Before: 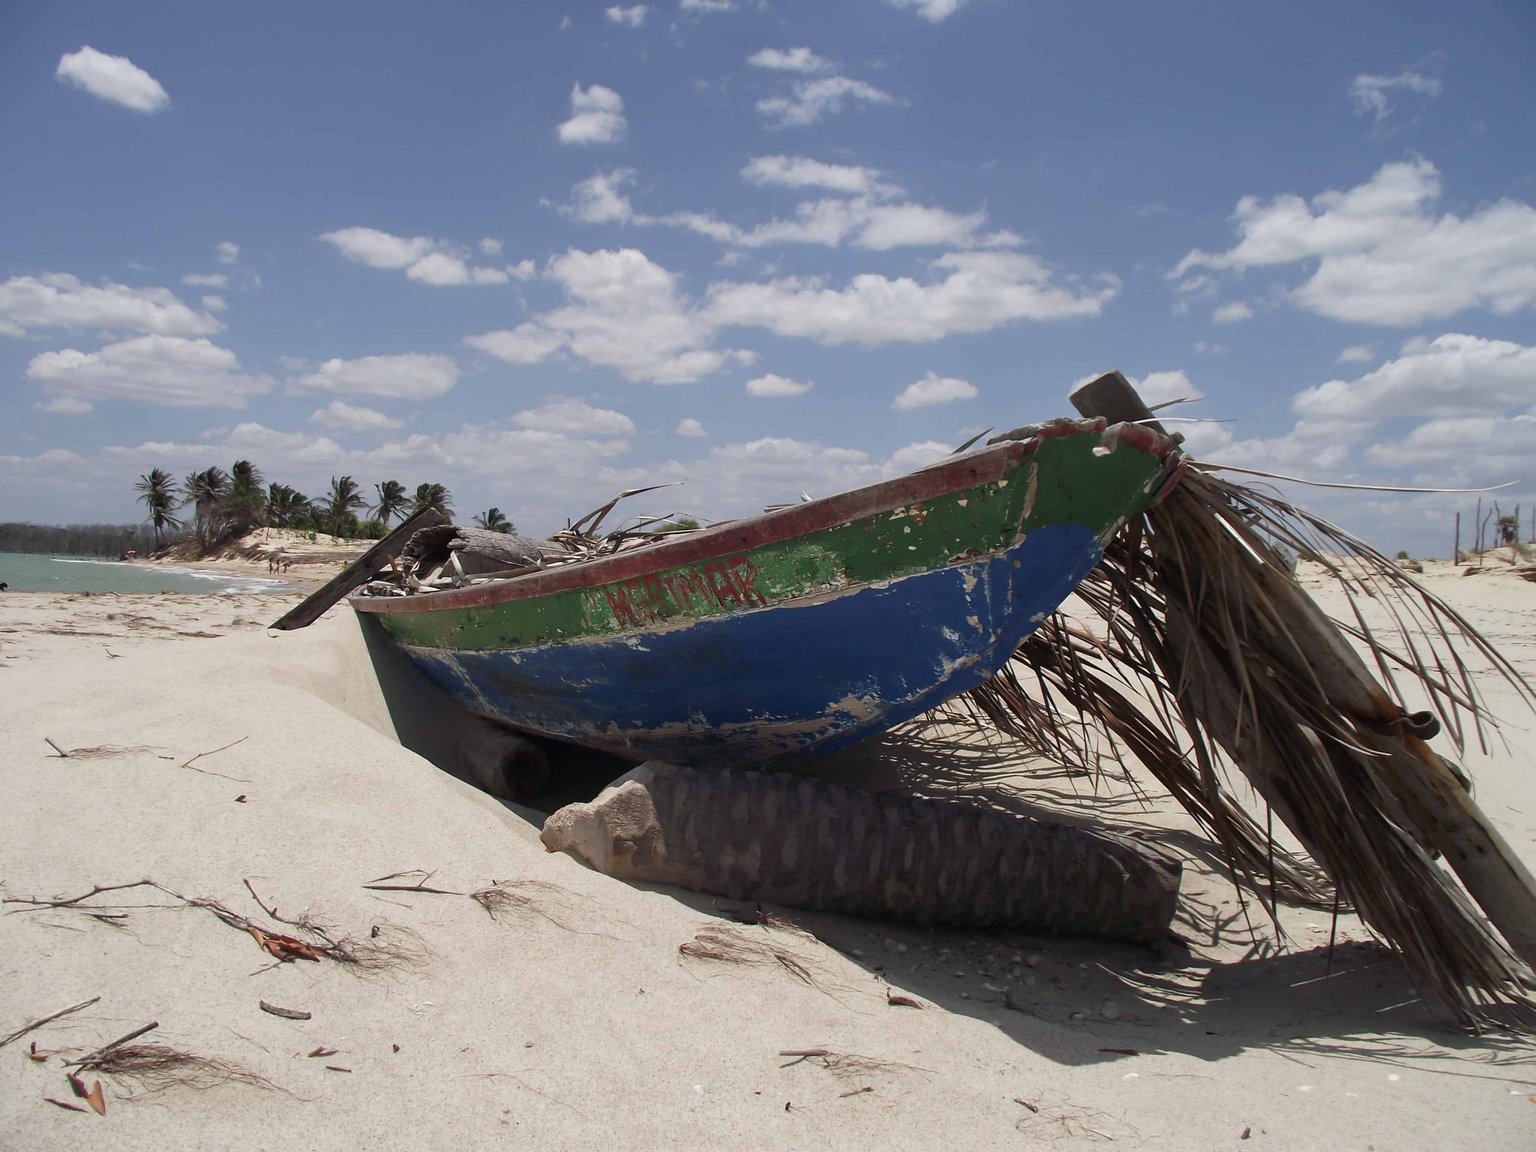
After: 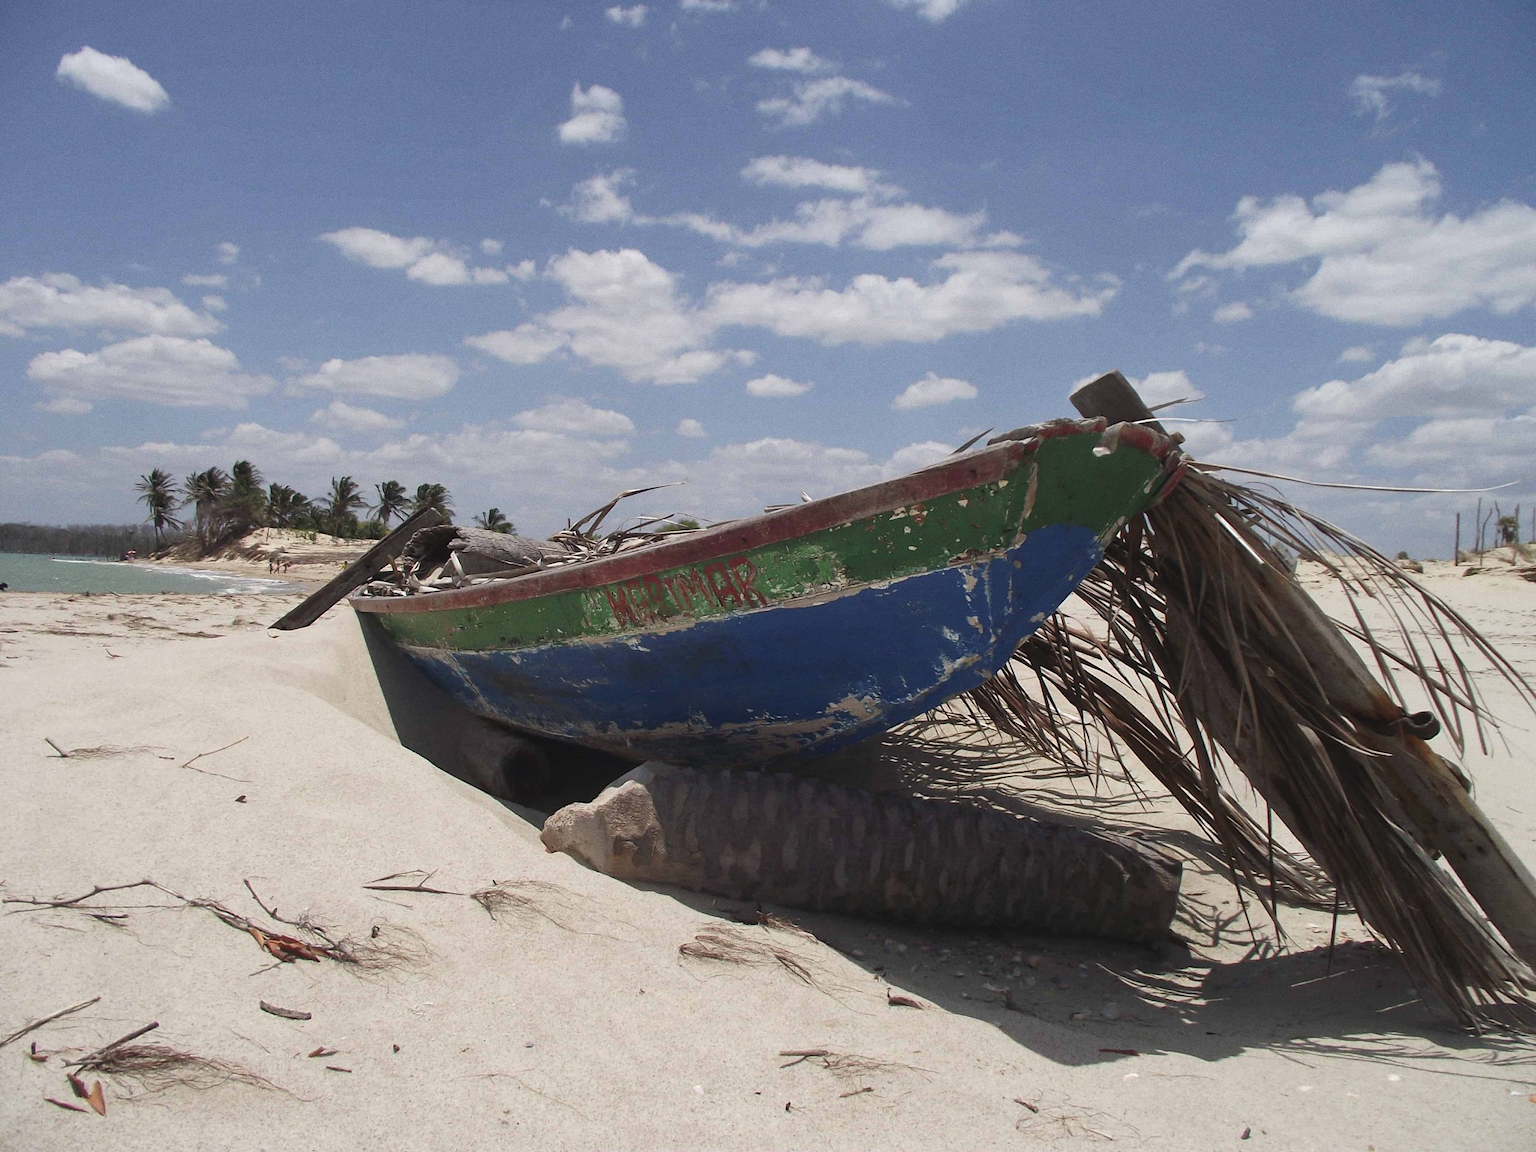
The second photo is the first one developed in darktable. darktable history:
exposure: black level correction -0.005, exposure 0.054 EV, compensate highlight preservation false
grain: coarseness 0.09 ISO
